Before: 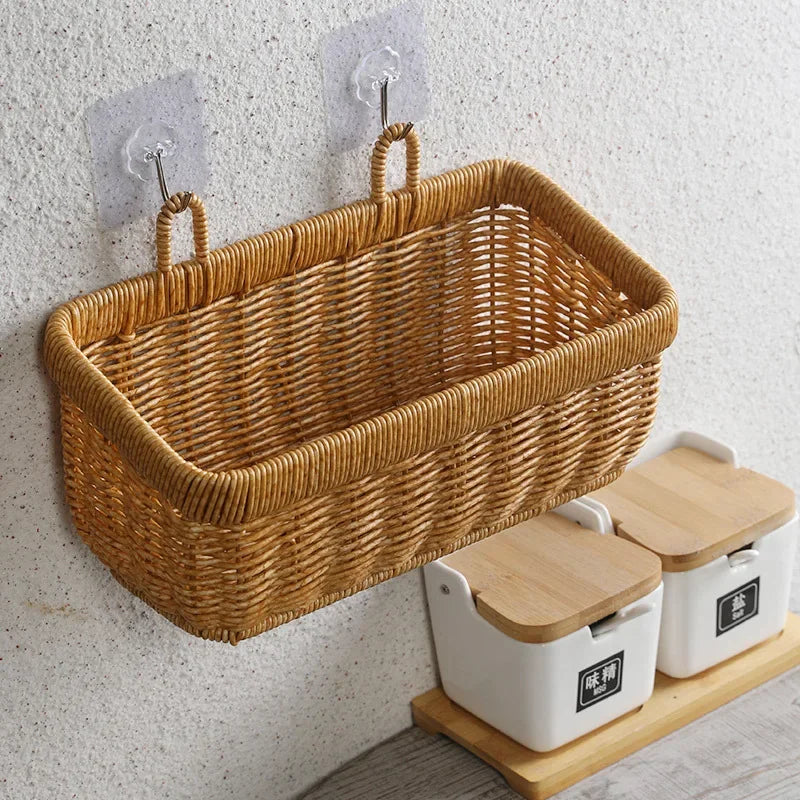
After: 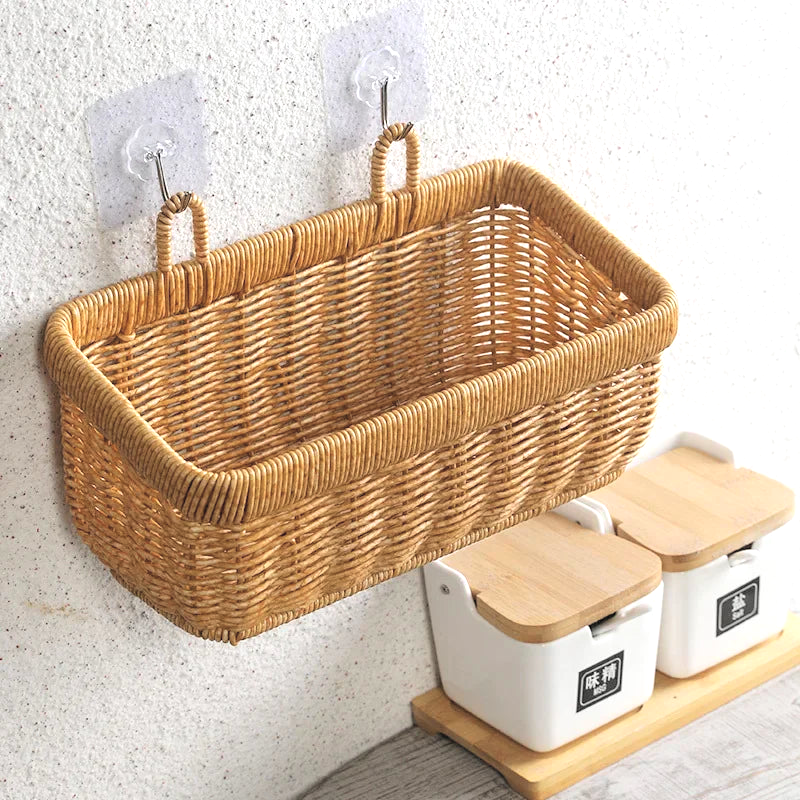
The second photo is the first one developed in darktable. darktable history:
levels: levels [0.052, 0.496, 0.908]
contrast brightness saturation: brightness 0.28
